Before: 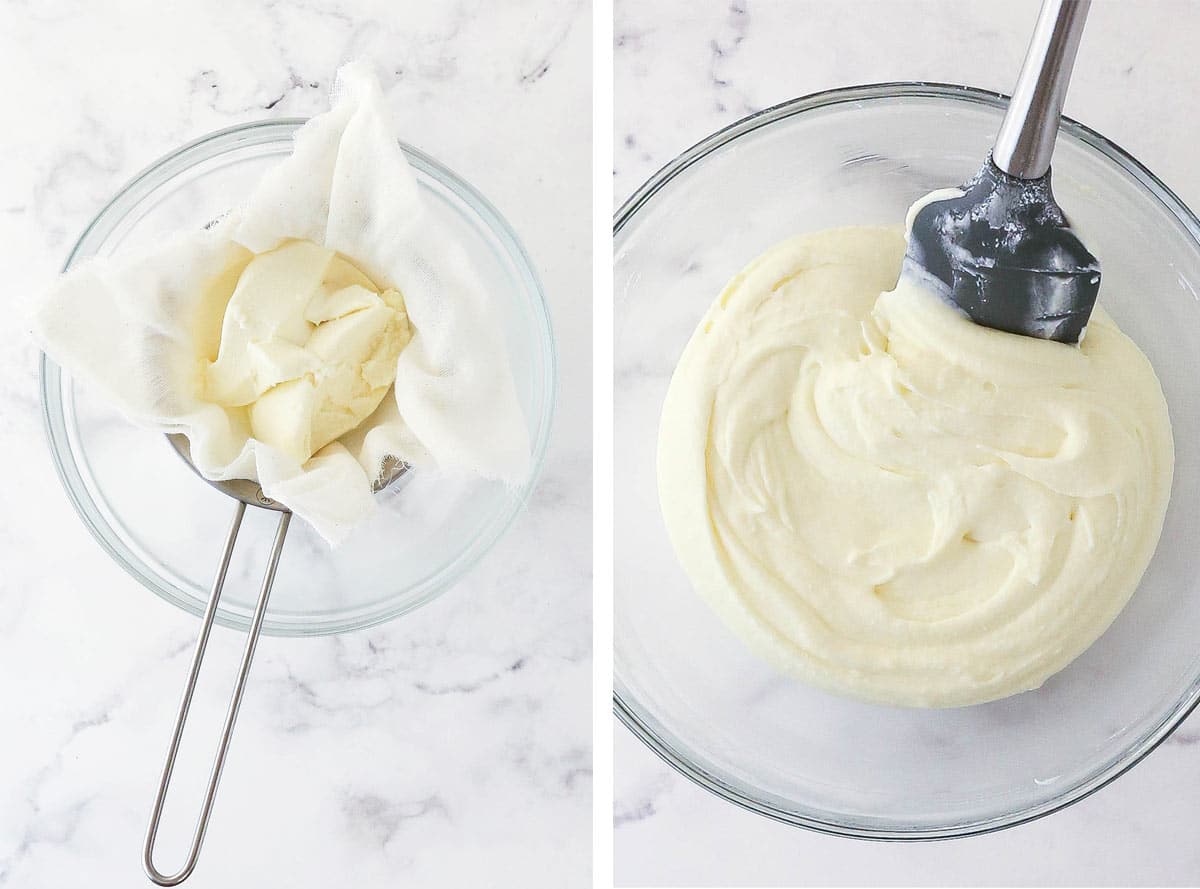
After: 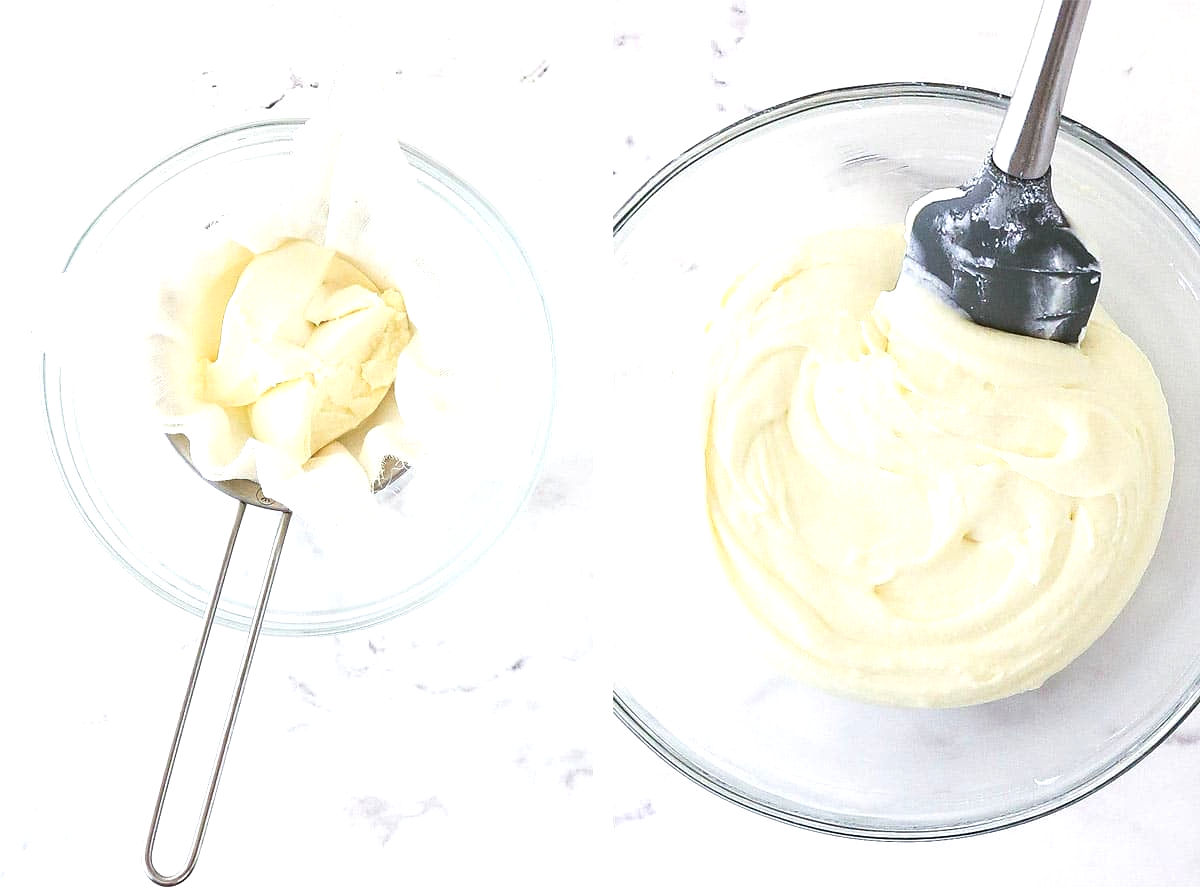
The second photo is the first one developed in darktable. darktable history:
sharpen: amount 0.204
exposure: exposure 0.505 EV, compensate highlight preservation false
